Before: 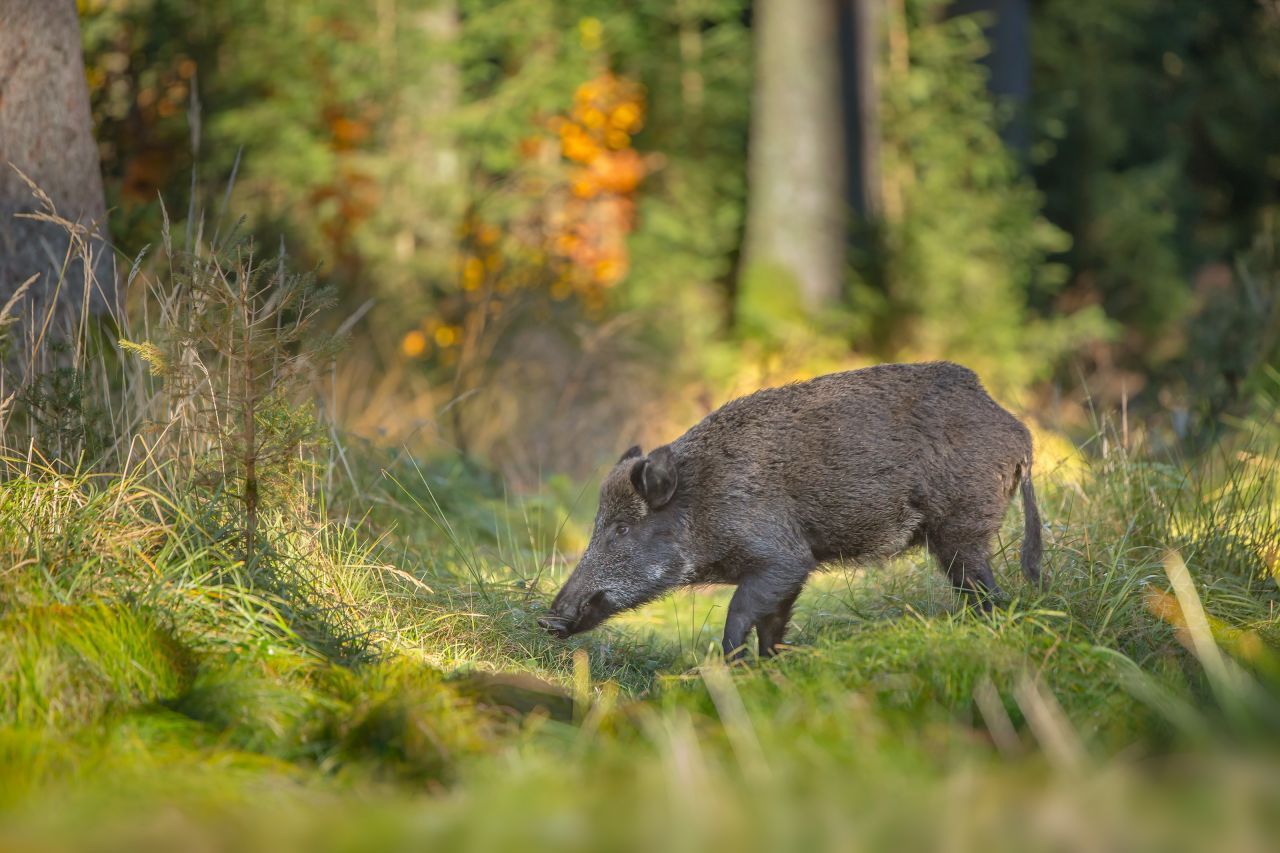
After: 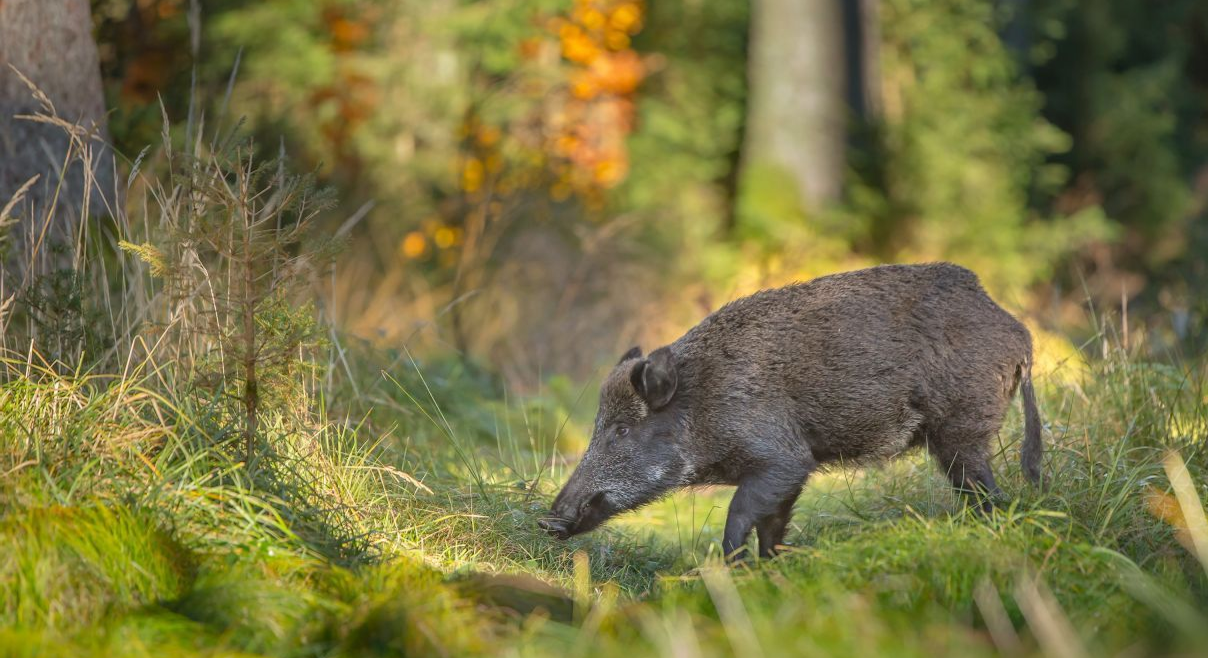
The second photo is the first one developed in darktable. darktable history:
crop and rotate: angle 0.042°, top 11.629%, right 5.448%, bottom 11.052%
